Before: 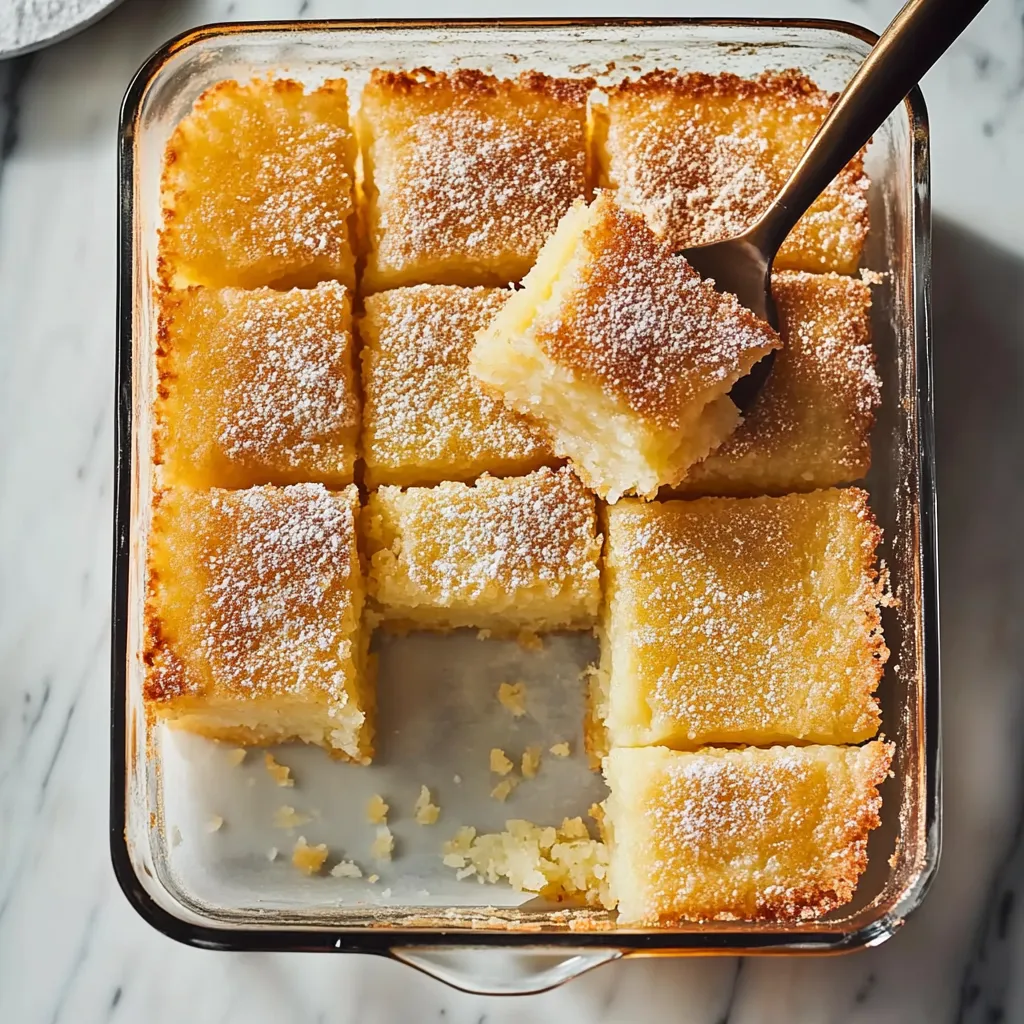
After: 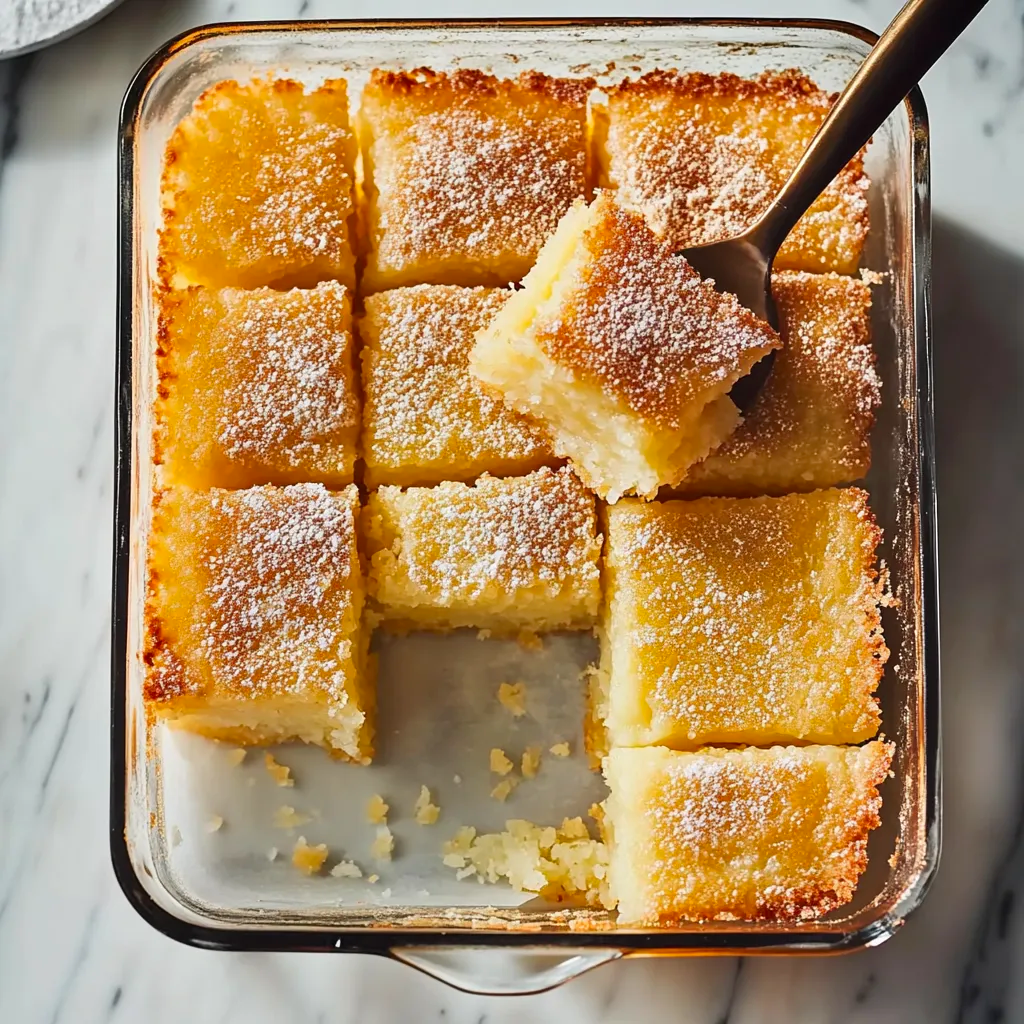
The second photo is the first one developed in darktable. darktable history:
contrast brightness saturation: saturation 0.128
